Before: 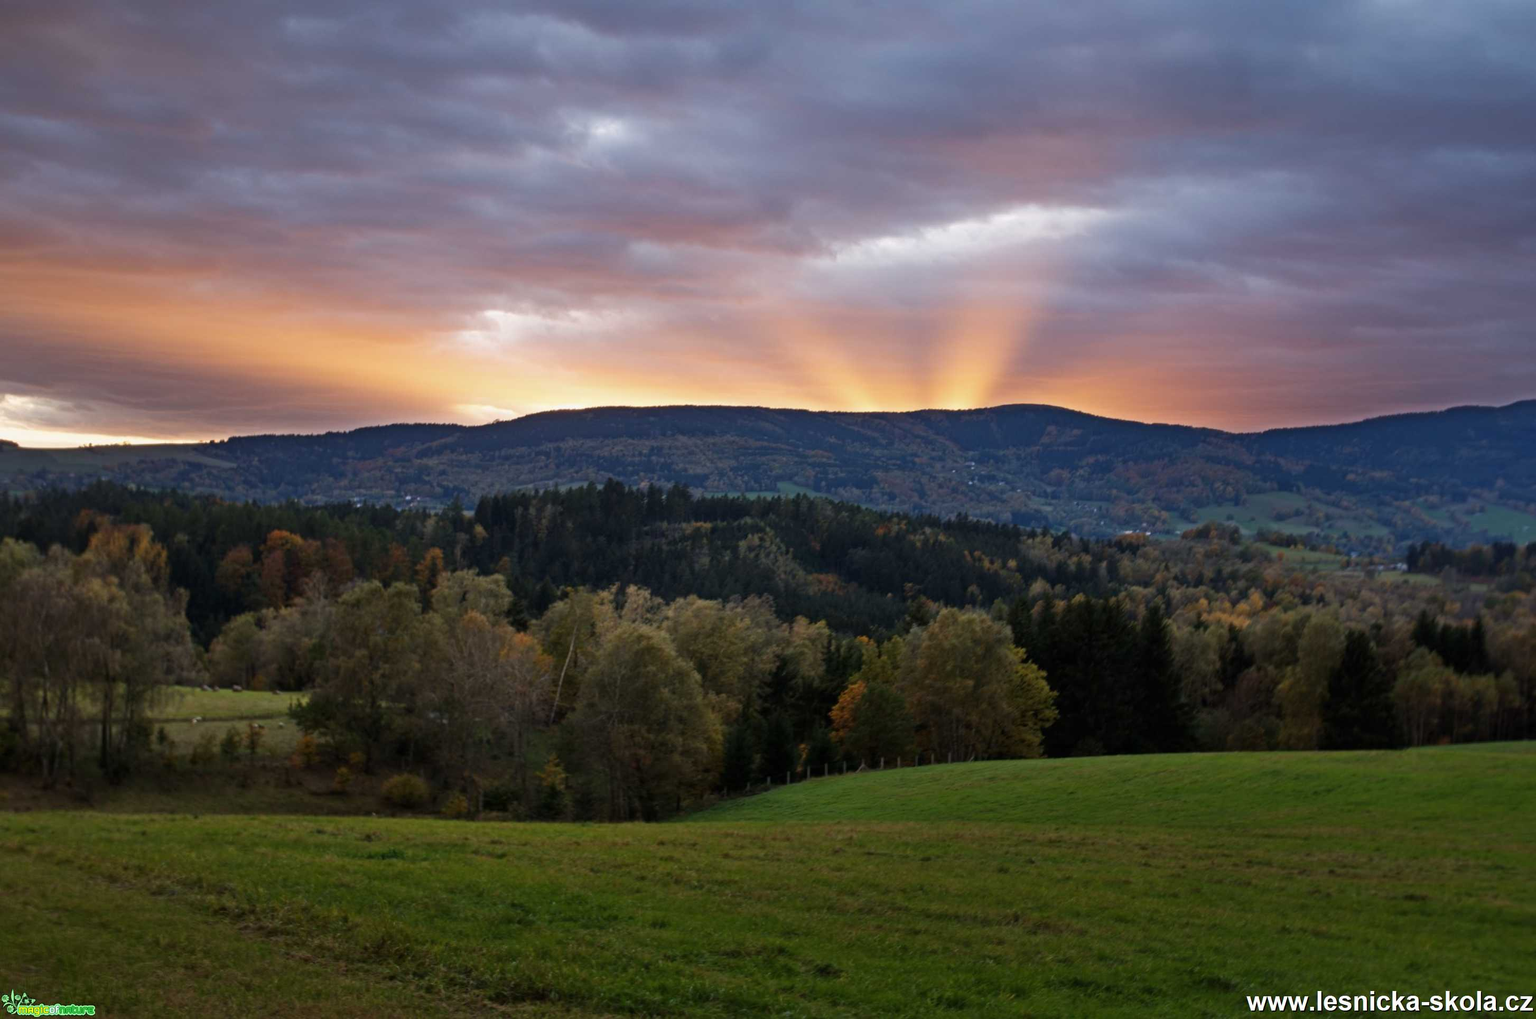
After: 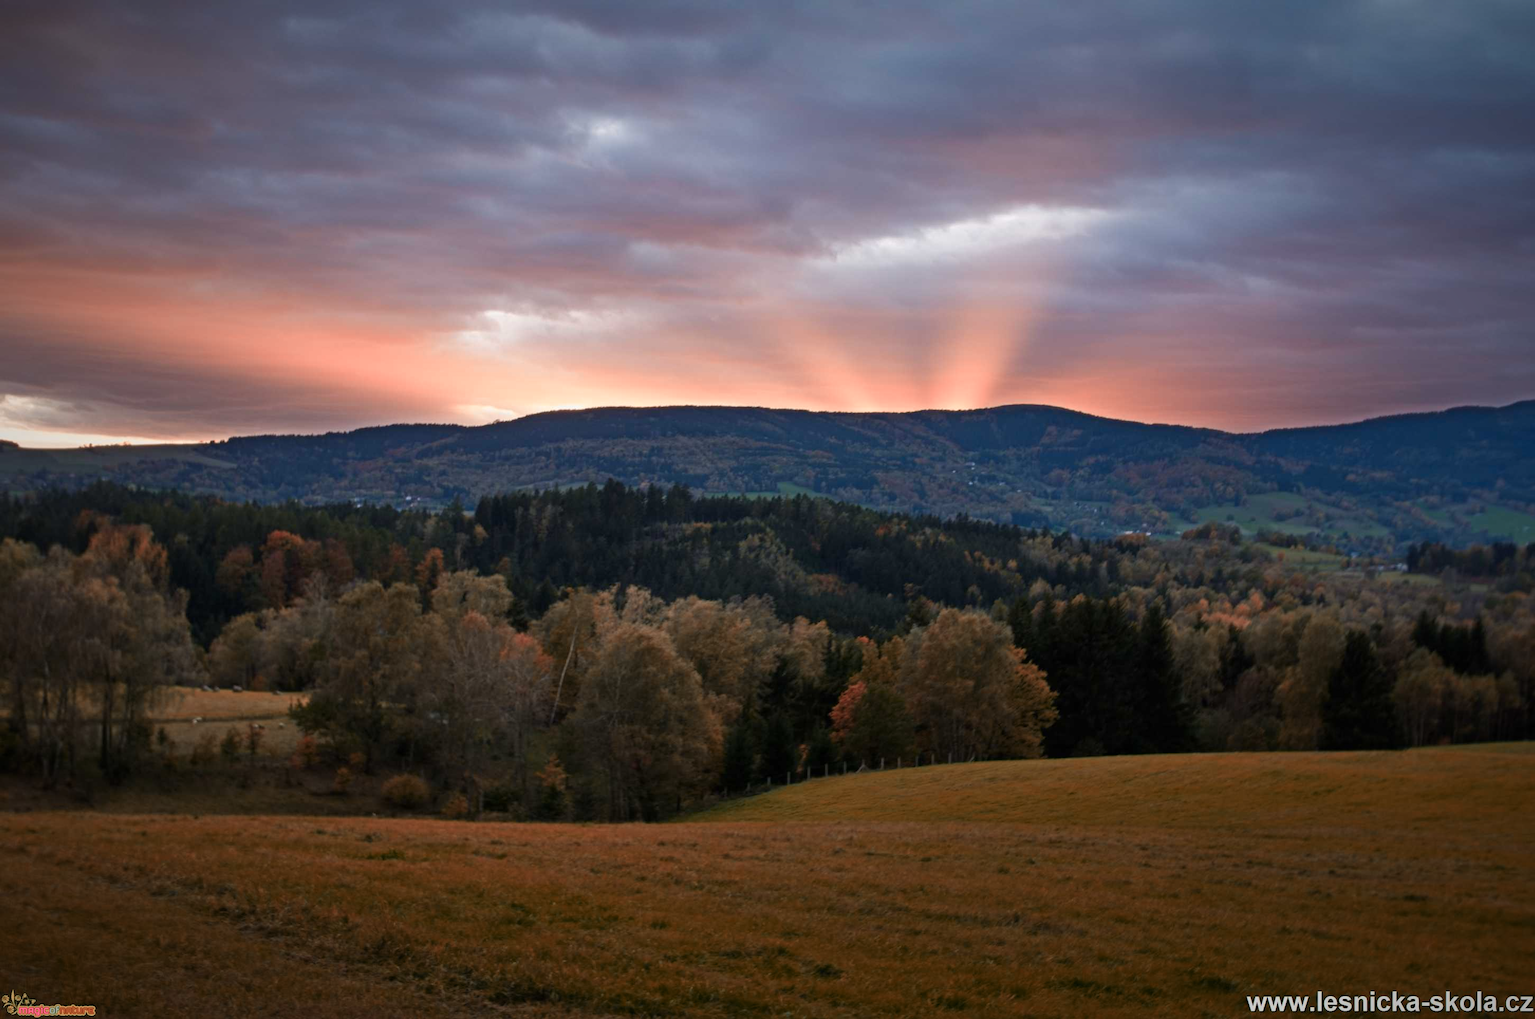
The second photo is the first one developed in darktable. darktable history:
vignetting: fall-off start 67.87%, fall-off radius 68.52%, brightness -0.56, saturation 0.003, automatic ratio true
color zones: curves: ch2 [(0, 0.488) (0.143, 0.417) (0.286, 0.212) (0.429, 0.179) (0.571, 0.154) (0.714, 0.415) (0.857, 0.495) (1, 0.488)]
